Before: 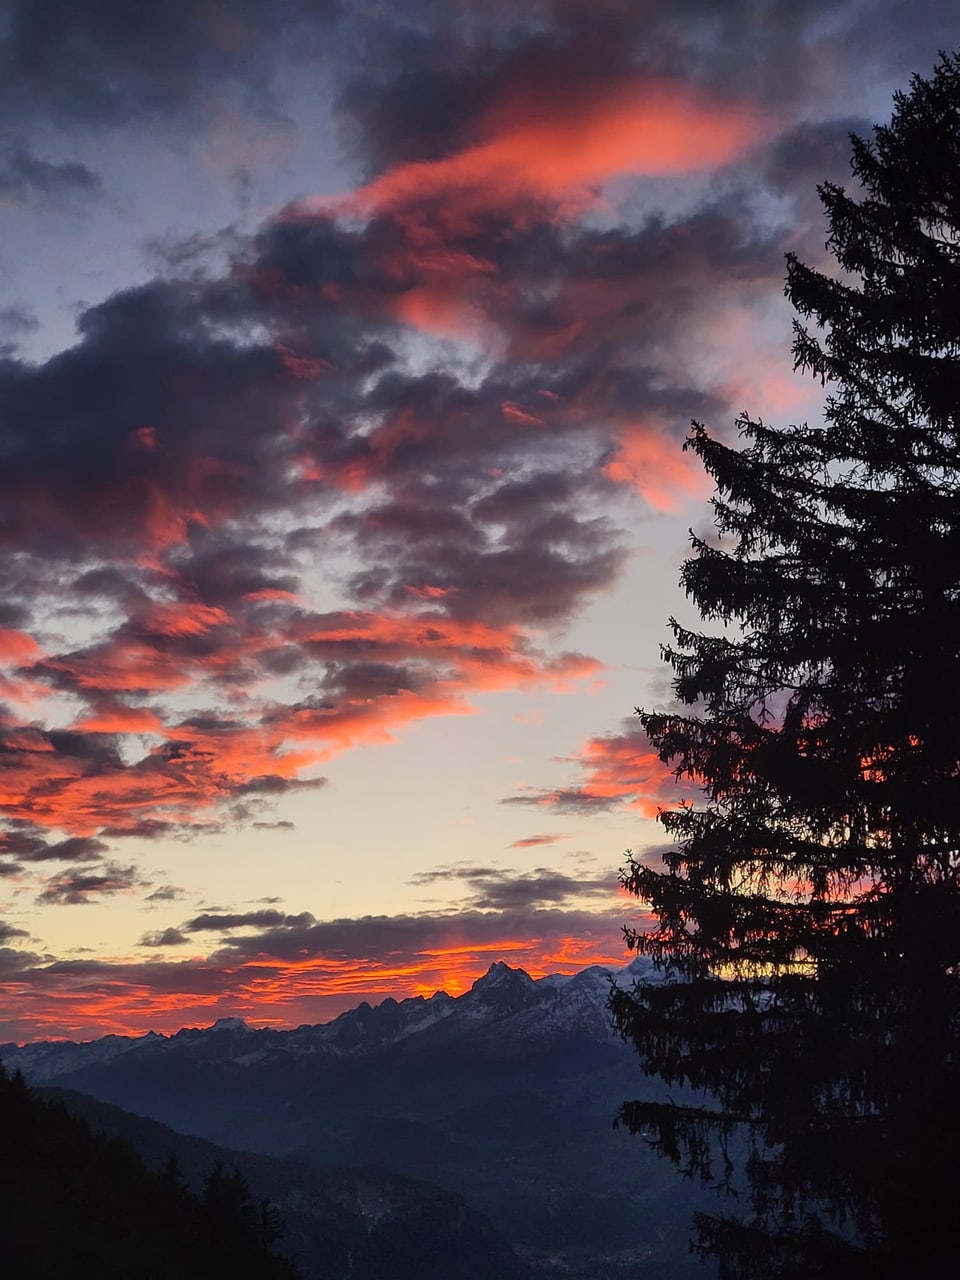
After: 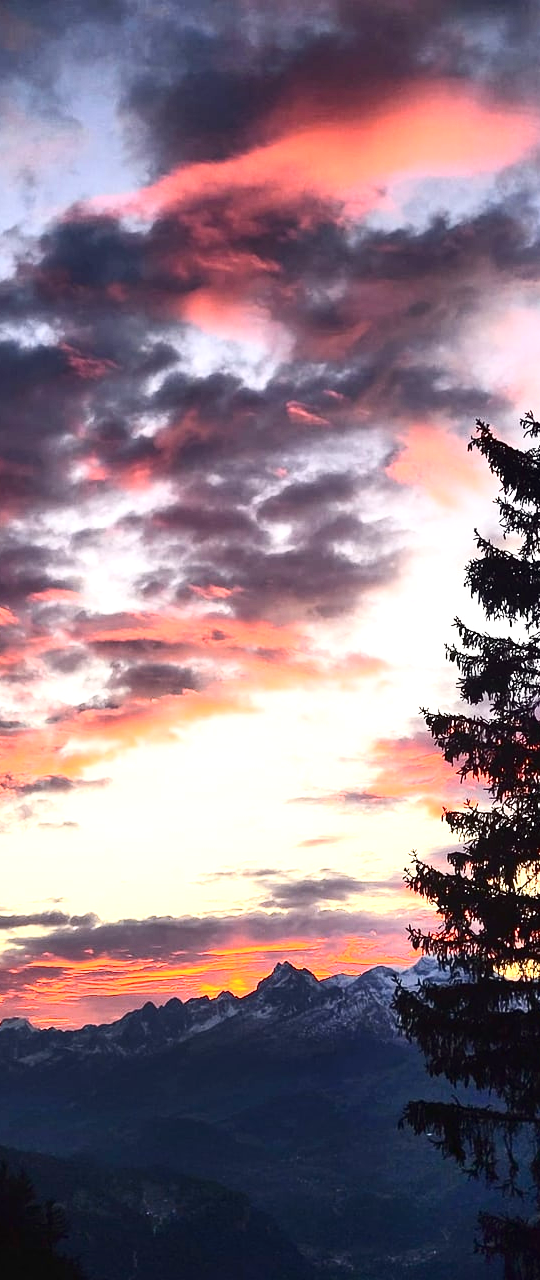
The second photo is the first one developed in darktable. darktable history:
exposure: black level correction 0, exposure 1.2 EV, compensate highlight preservation false
crop and rotate: left 22.483%, right 21.171%
contrast brightness saturation: contrast 0.284
